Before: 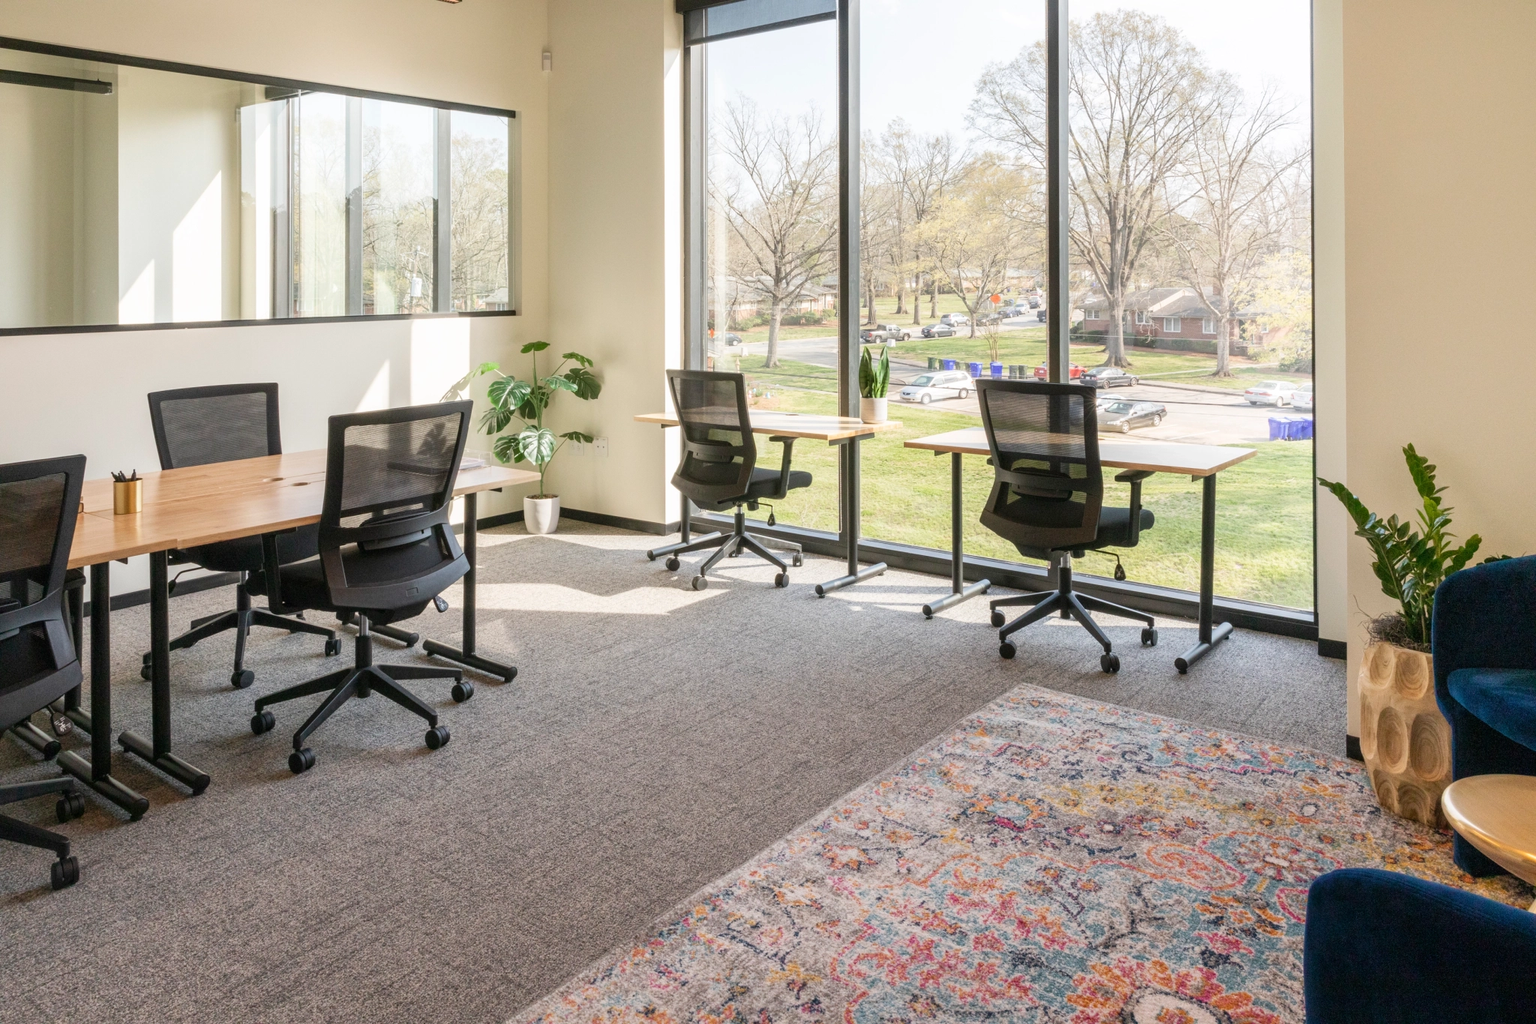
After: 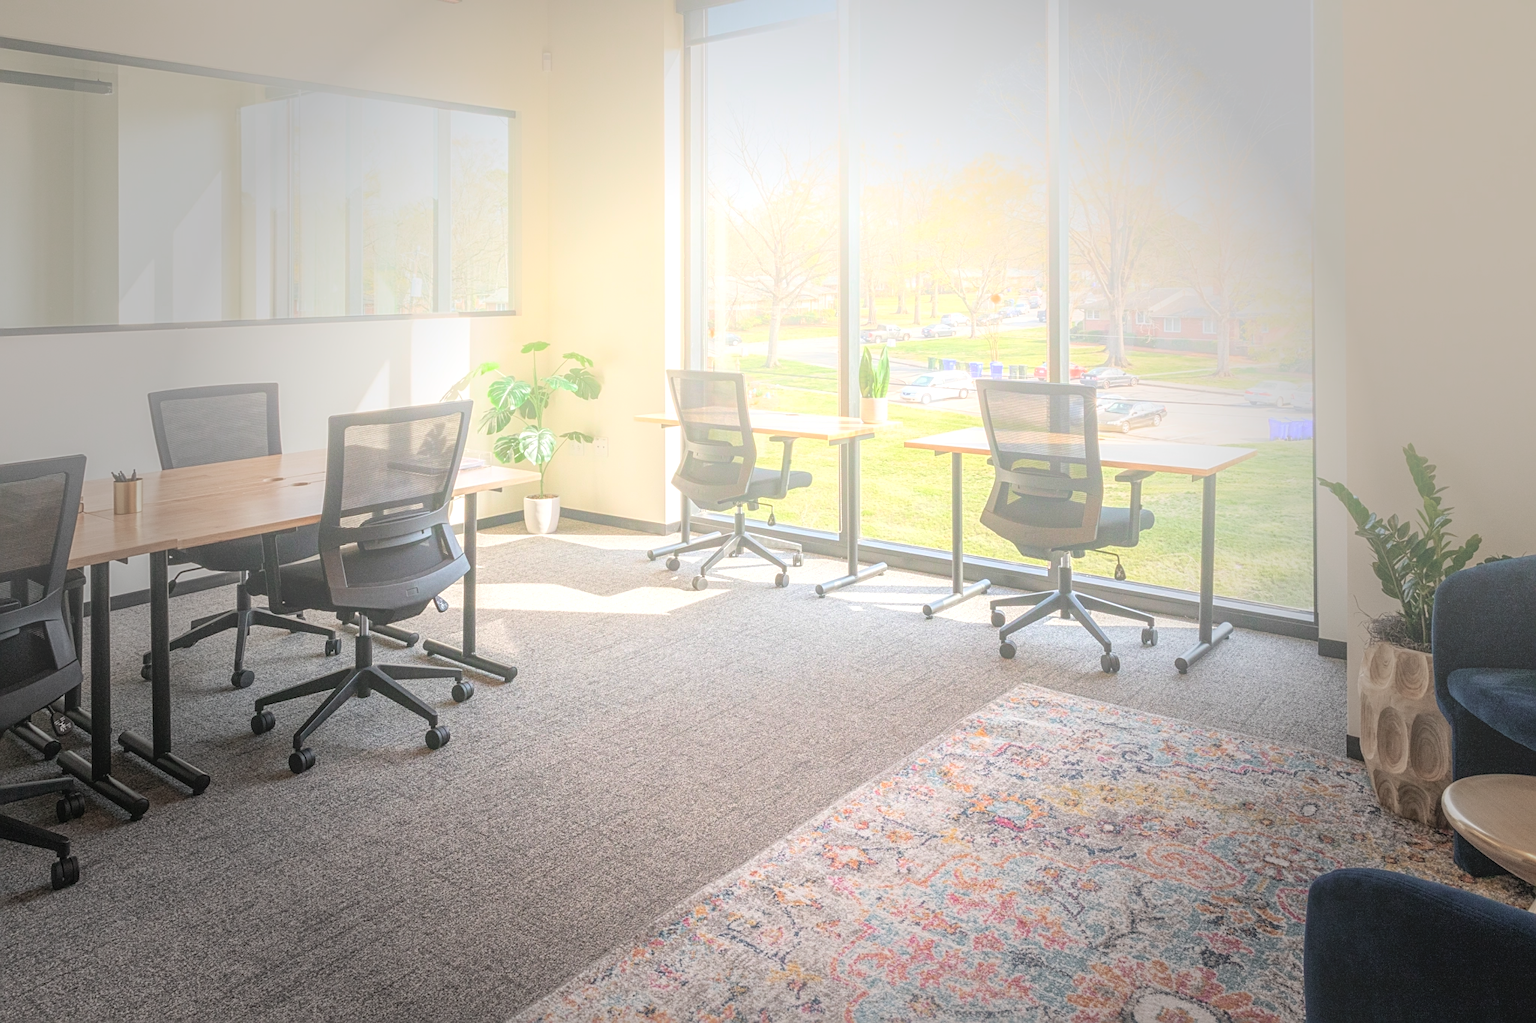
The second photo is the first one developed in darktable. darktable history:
local contrast: detail 110%
exposure: exposure 0.367 EV, compensate highlight preservation false
levels: mode automatic, black 0.023%, white 99.97%, levels [0.062, 0.494, 0.925]
vignetting: fall-off start 40%, fall-off radius 40%
bloom: size 40%
sharpen: on, module defaults
white balance: emerald 1
